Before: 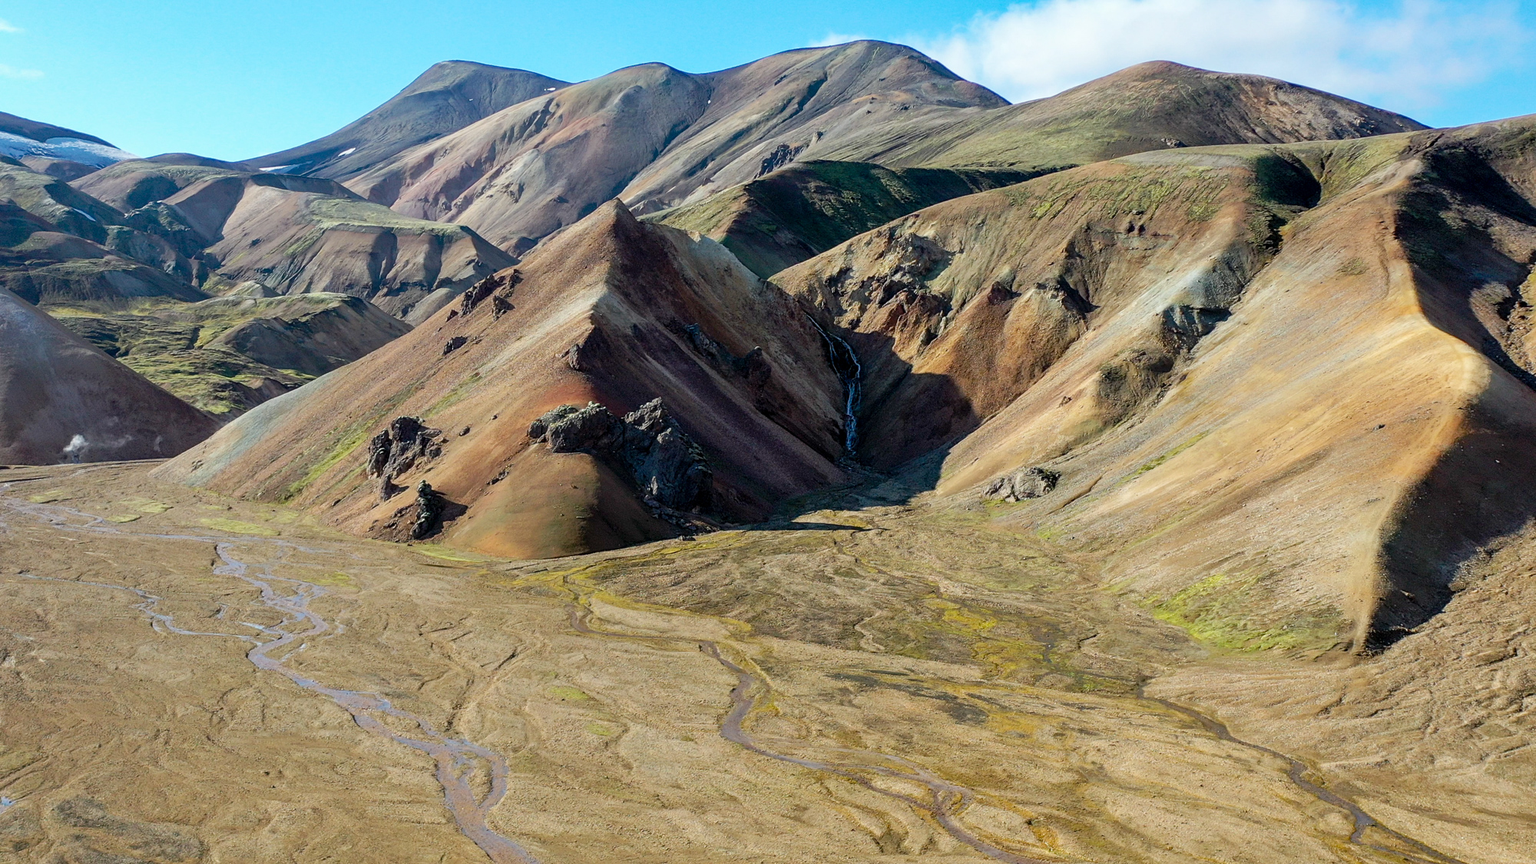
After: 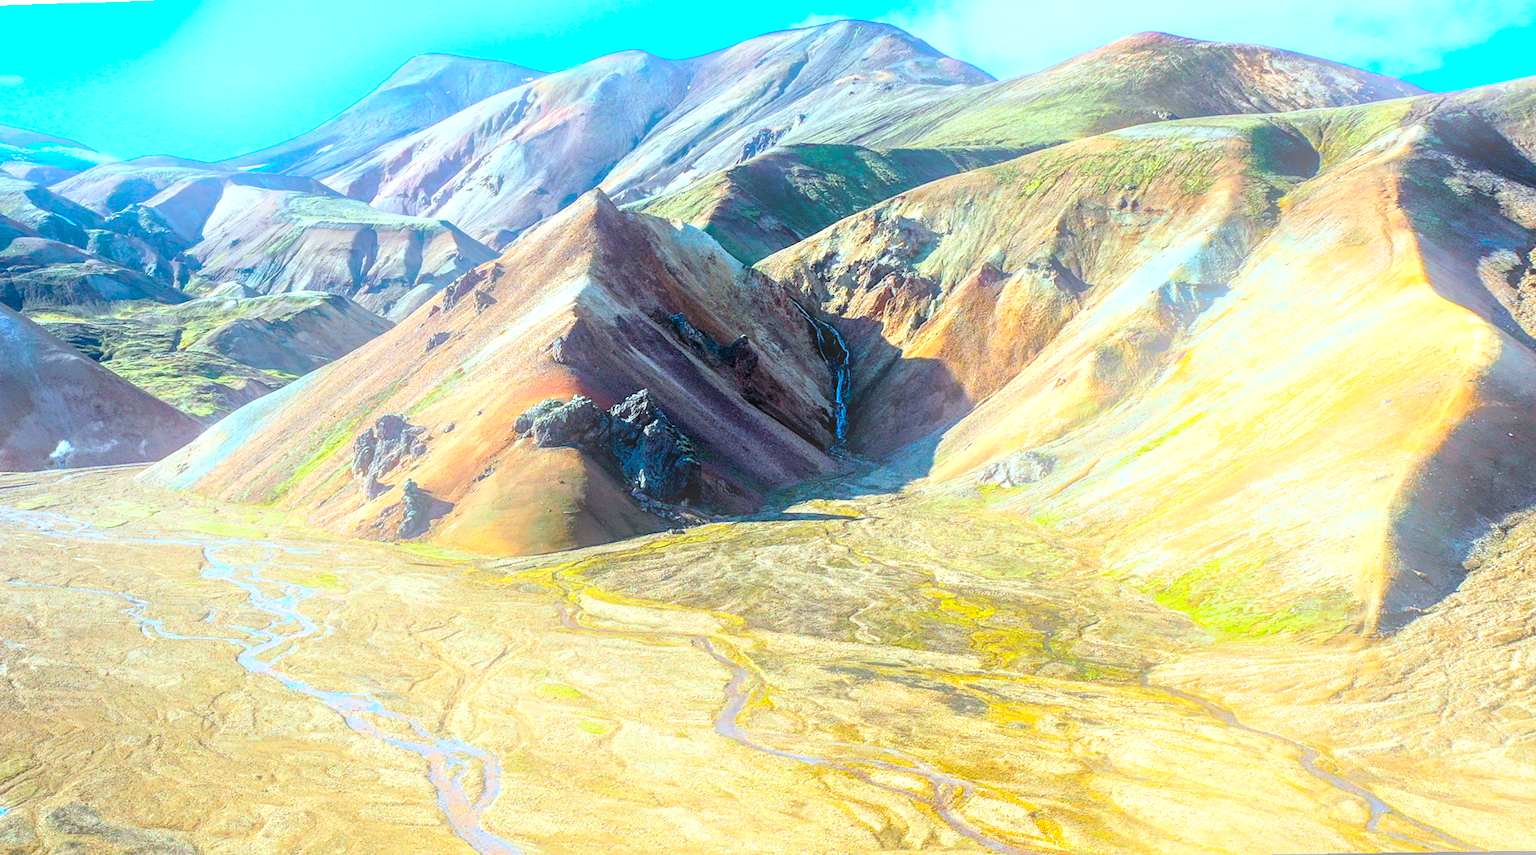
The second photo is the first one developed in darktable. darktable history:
rotate and perspective: rotation -1.32°, lens shift (horizontal) -0.031, crop left 0.015, crop right 0.985, crop top 0.047, crop bottom 0.982
exposure: exposure 1.061 EV, compensate highlight preservation false
local contrast: on, module defaults
shadows and highlights: shadows 12, white point adjustment 1.2, soften with gaussian
color correction: highlights a* -10.69, highlights b* -19.19
bloom: on, module defaults
color balance rgb: perceptual saturation grading › global saturation 30%, global vibrance 20%
